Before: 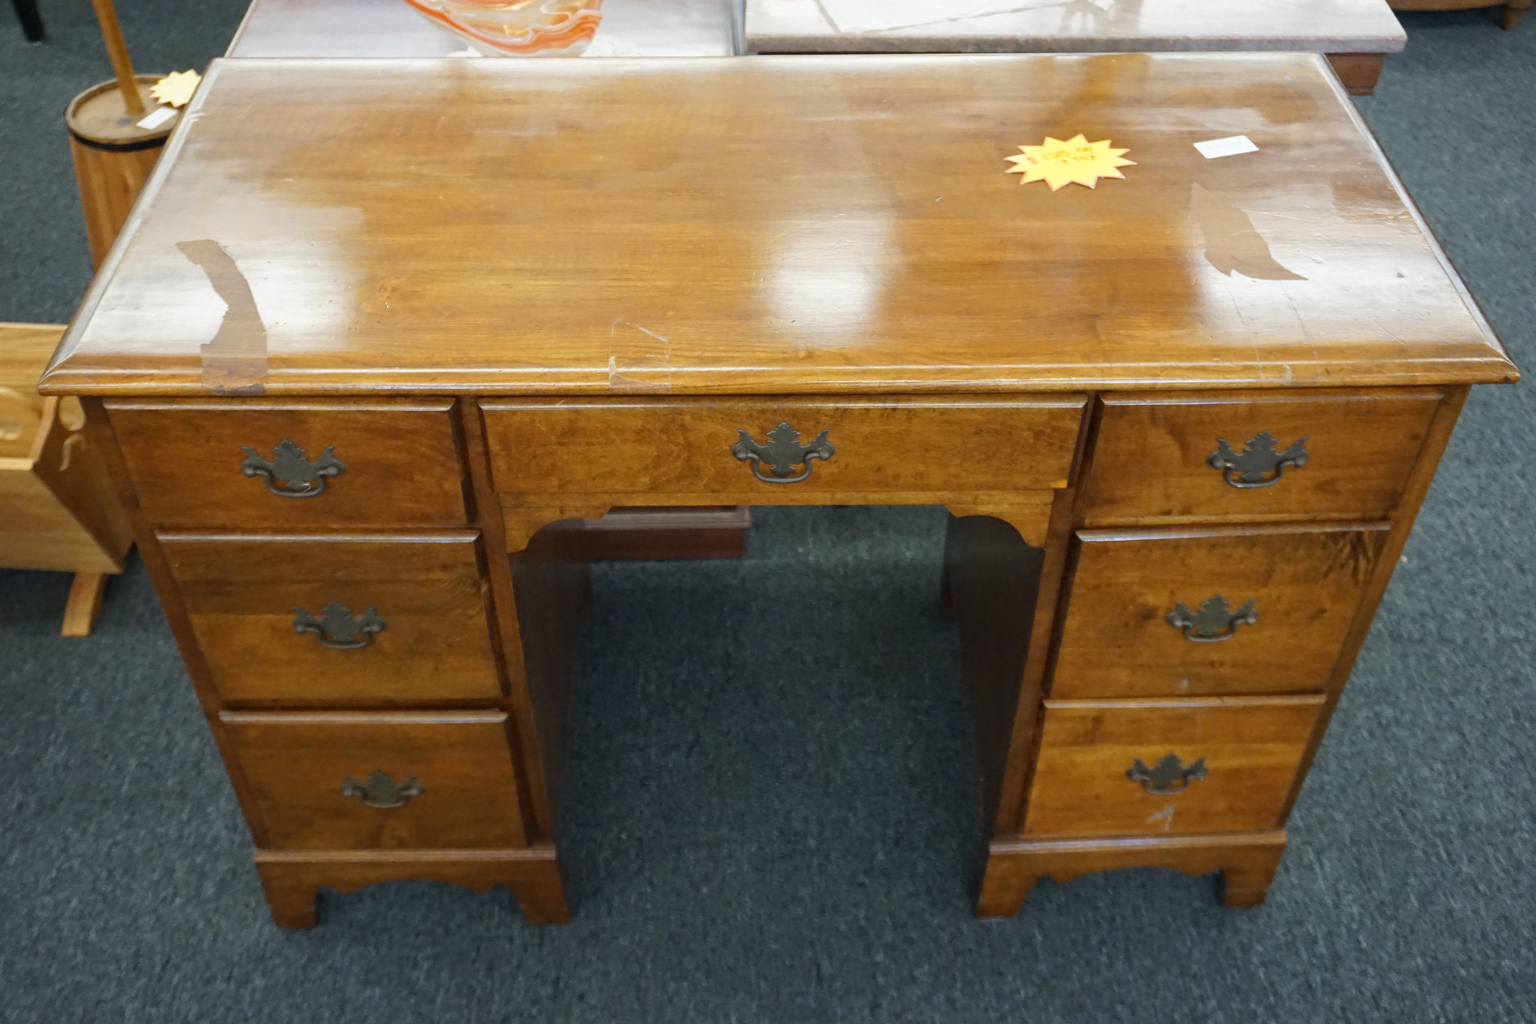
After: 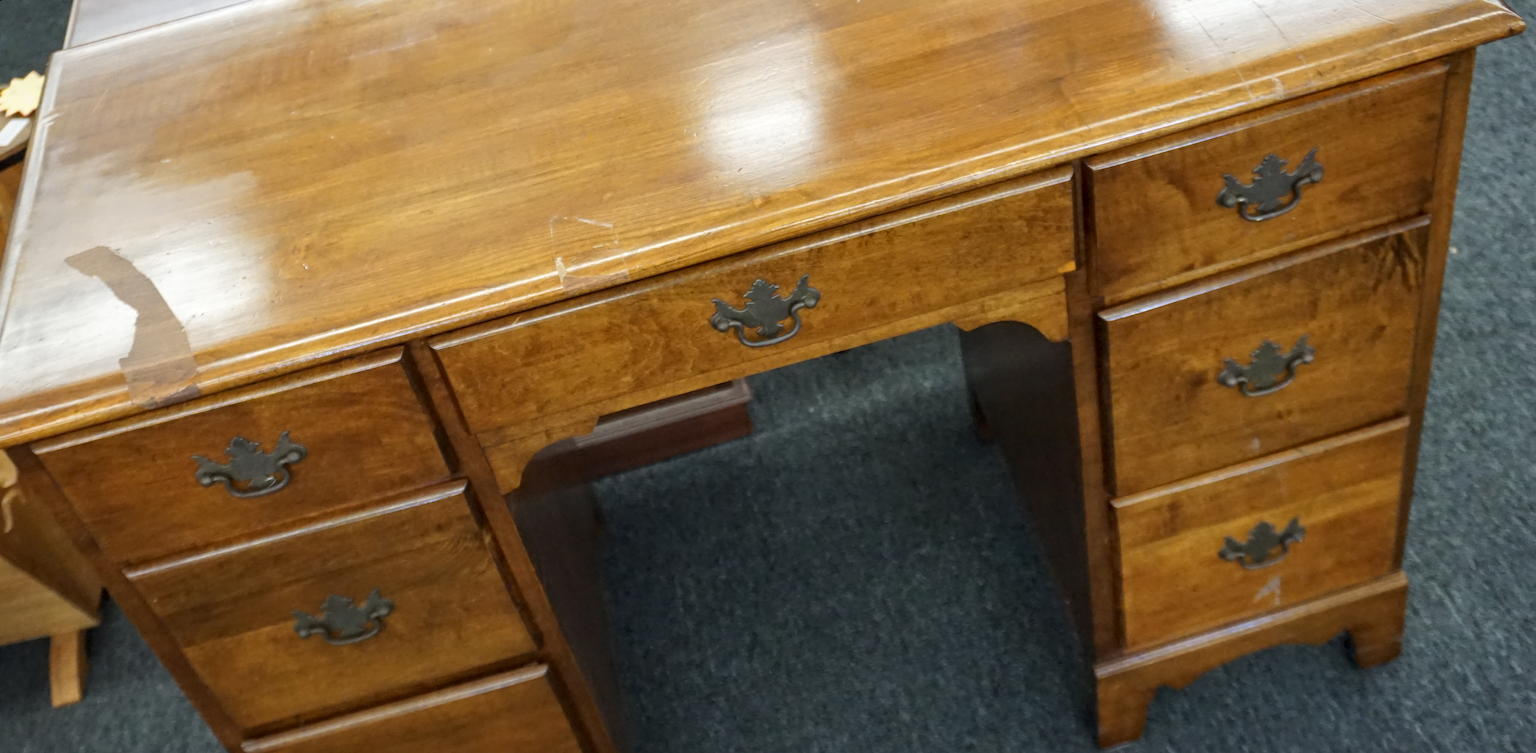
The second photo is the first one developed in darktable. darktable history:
local contrast: on, module defaults
rotate and perspective: rotation -14.8°, crop left 0.1, crop right 0.903, crop top 0.25, crop bottom 0.748
